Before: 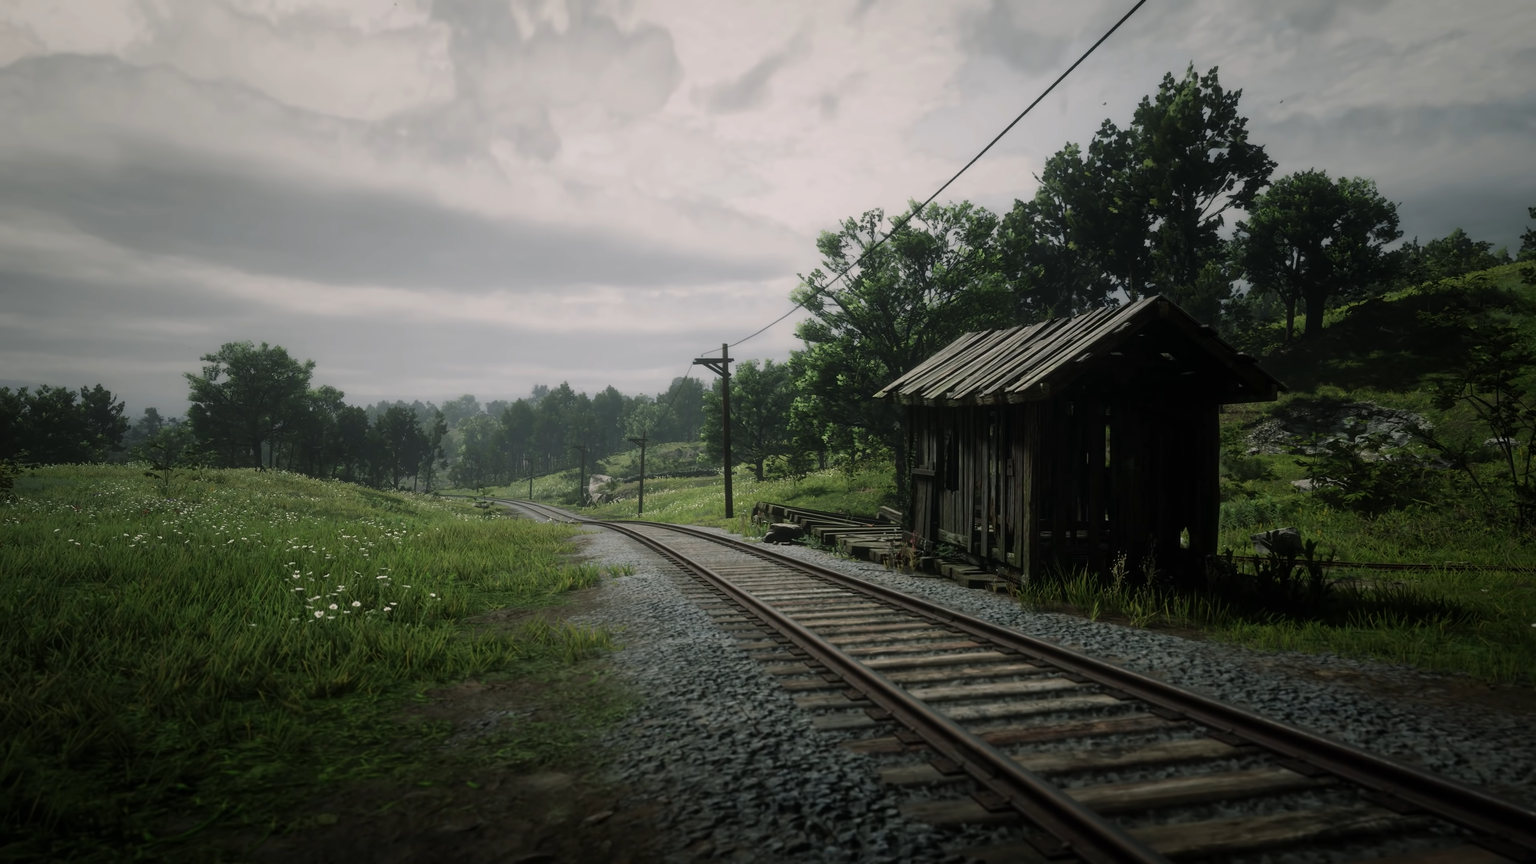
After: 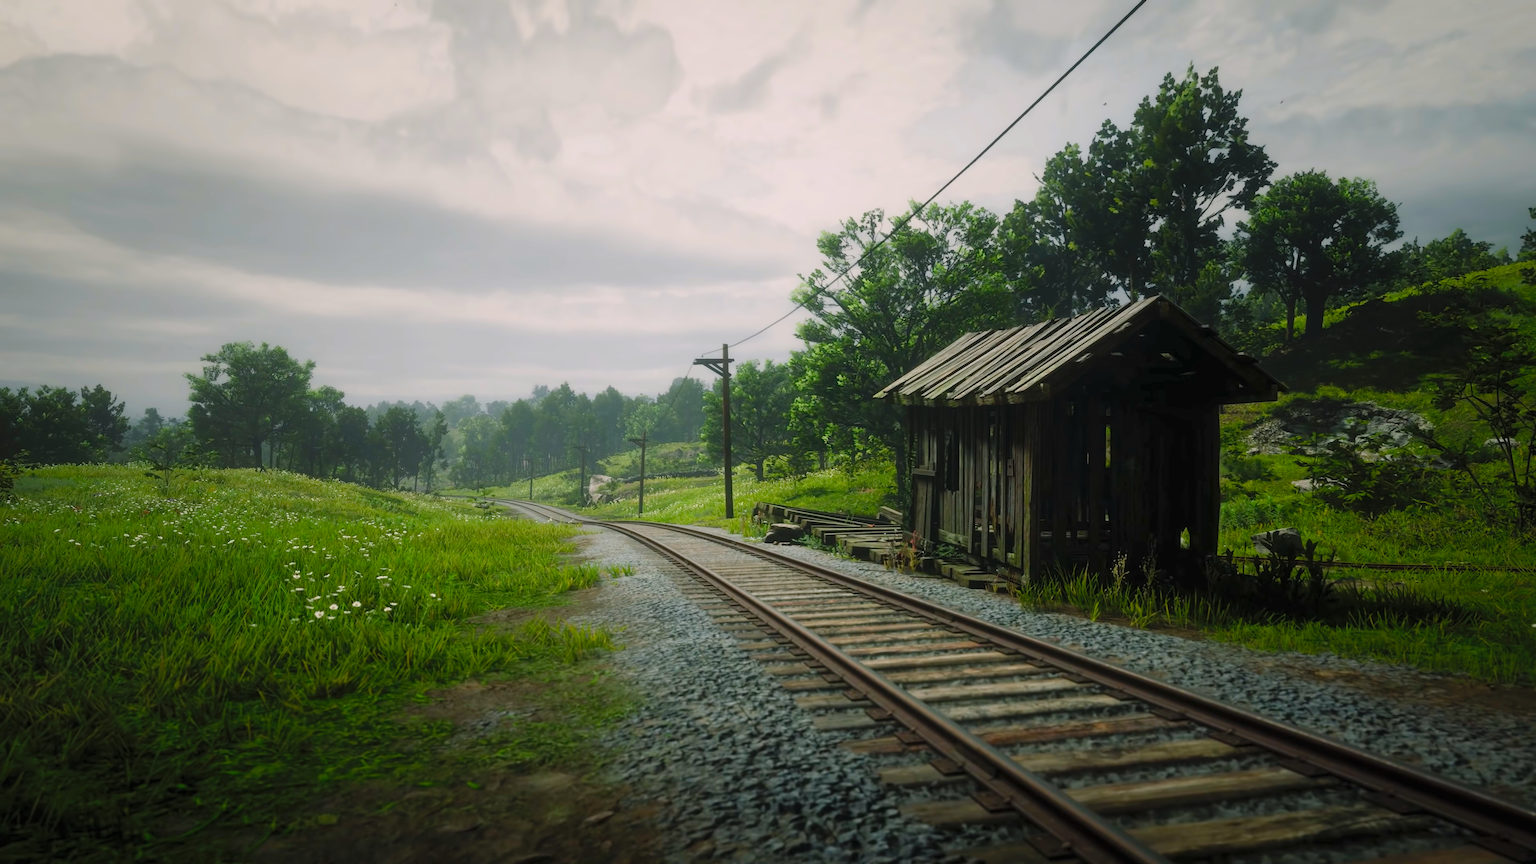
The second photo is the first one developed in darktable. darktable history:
contrast brightness saturation: contrast 0.07, brightness 0.18, saturation 0.4
color balance rgb: perceptual saturation grading › global saturation 20%, perceptual saturation grading › highlights -25%, perceptual saturation grading › shadows 50%
